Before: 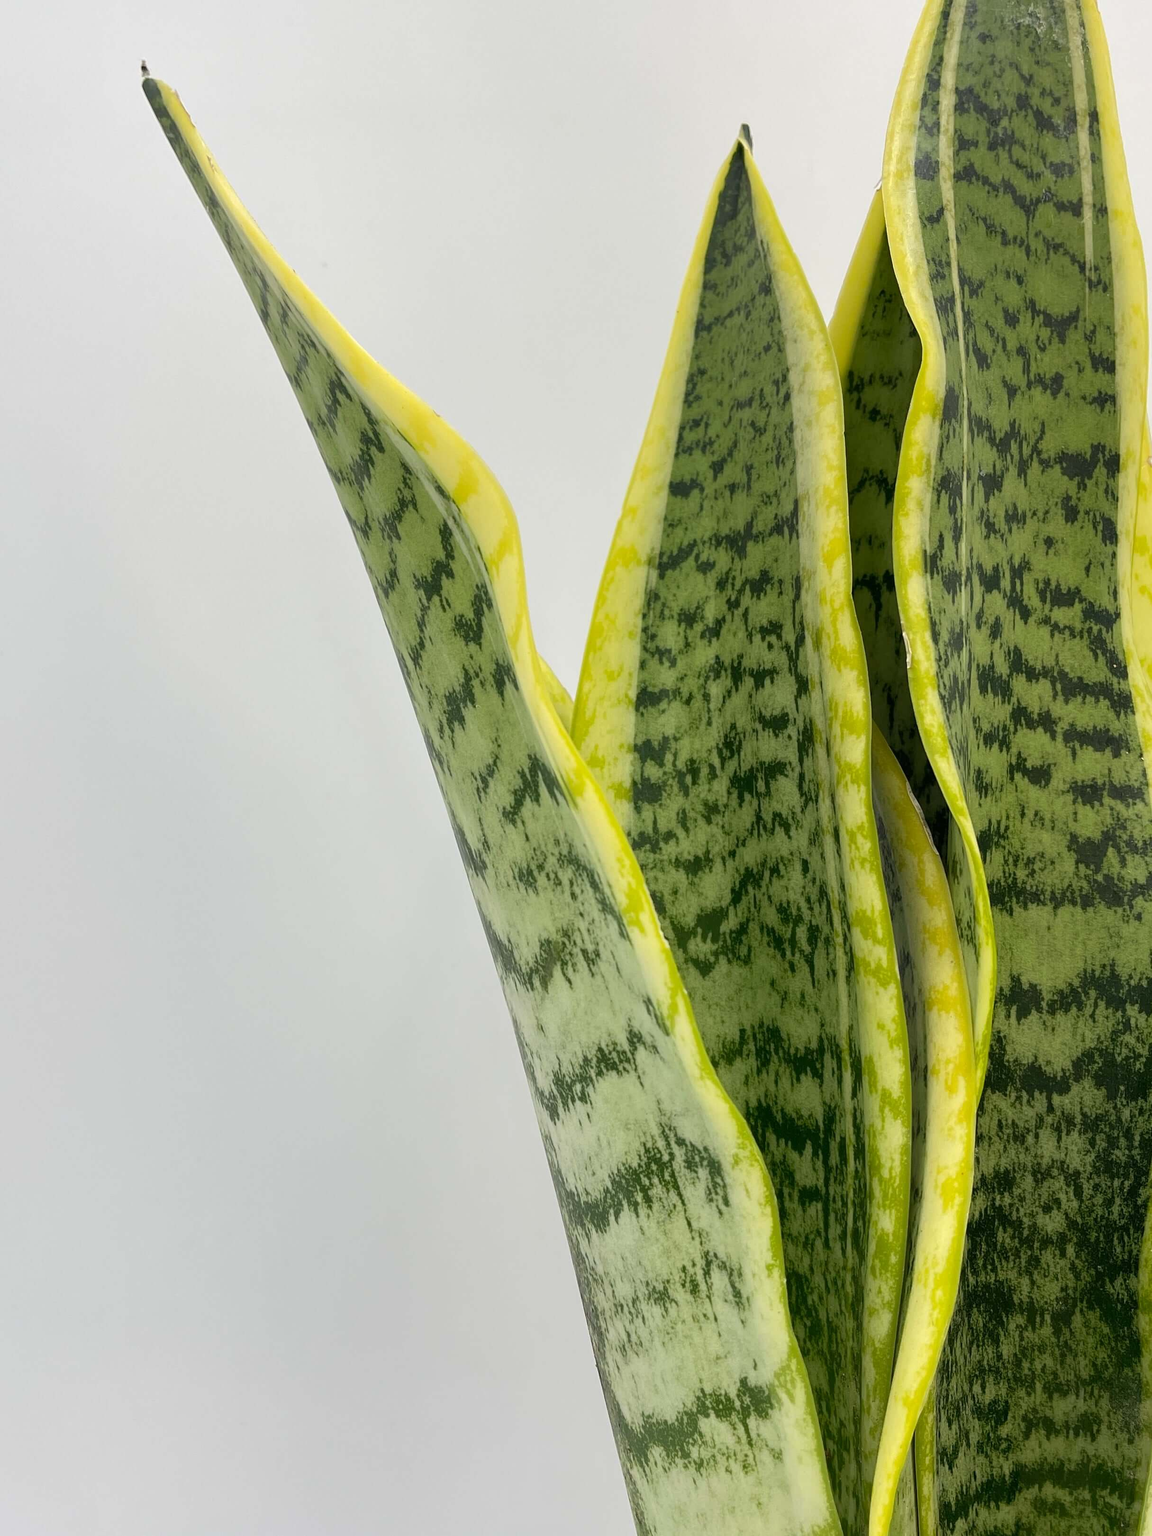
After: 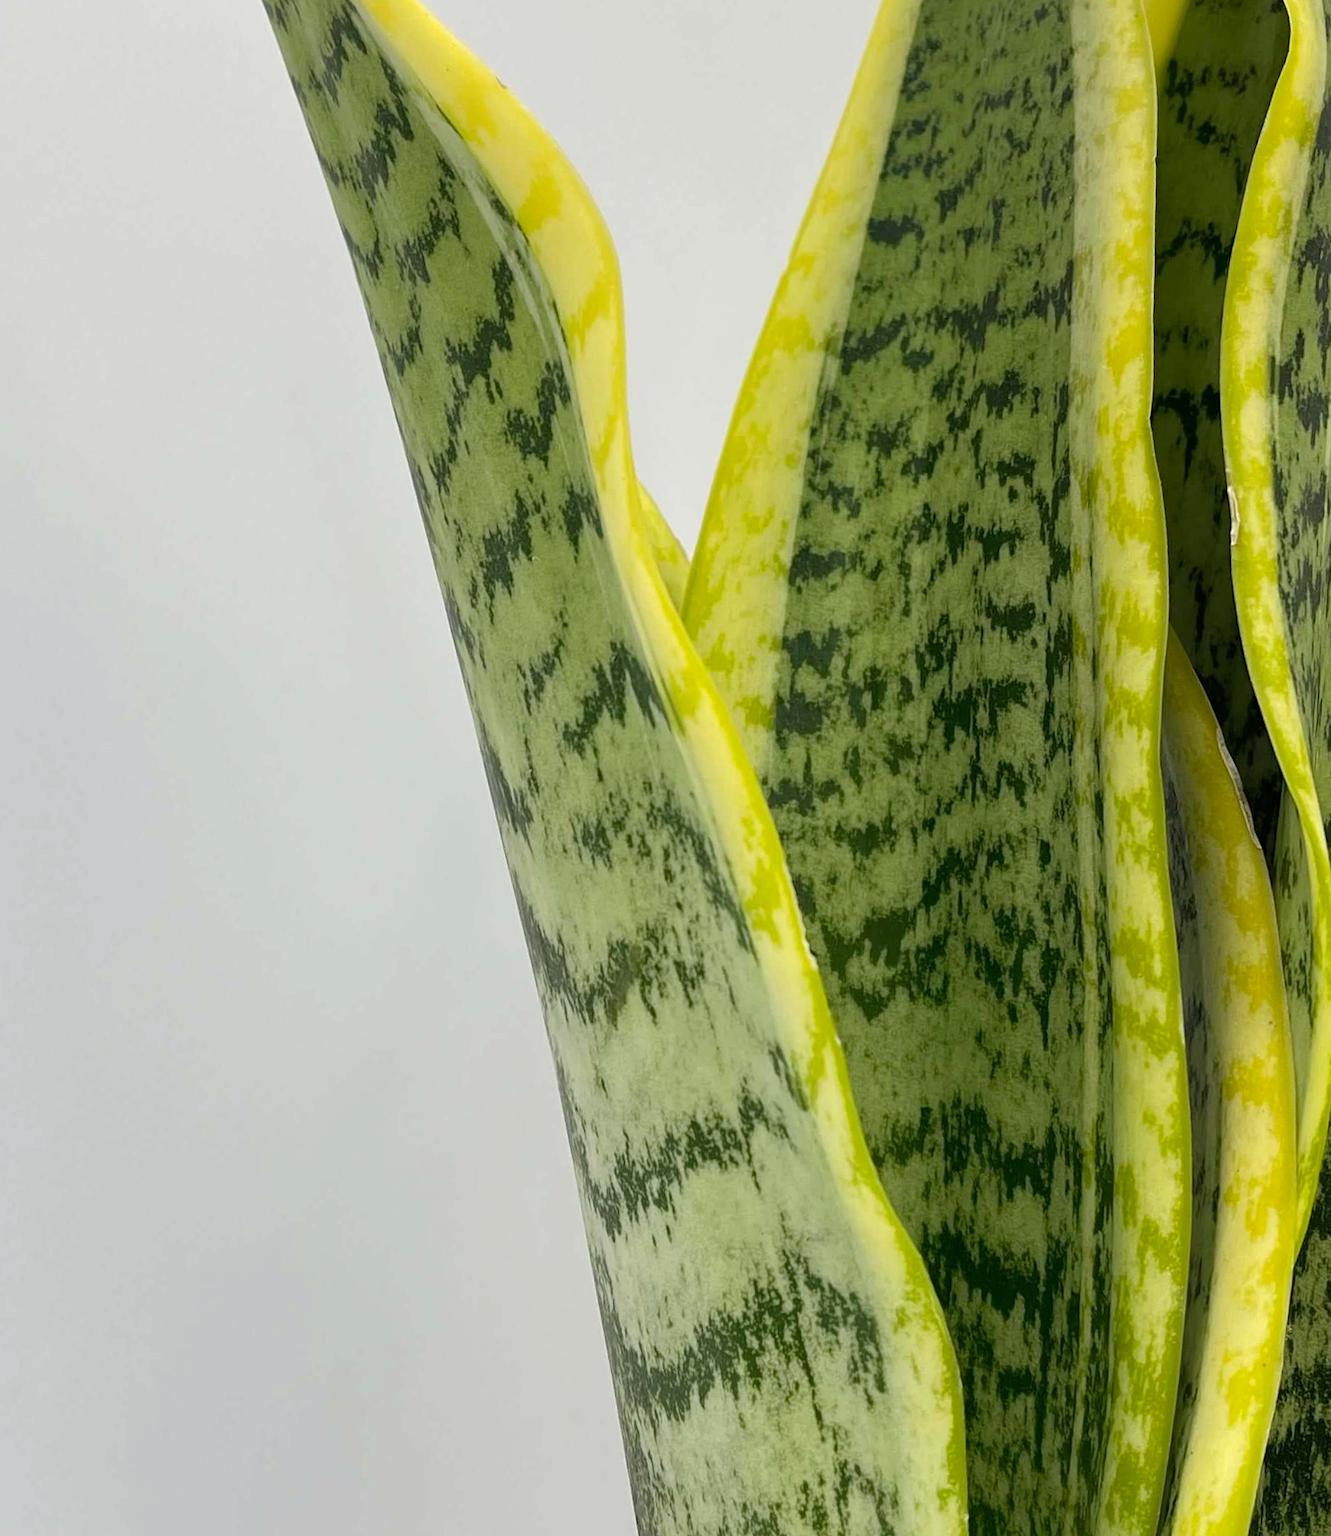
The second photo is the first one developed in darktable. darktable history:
haze removal: compatibility mode true, adaptive false
crop and rotate: angle -3.93°, left 9.816%, top 20.644%, right 12.165%, bottom 11.875%
